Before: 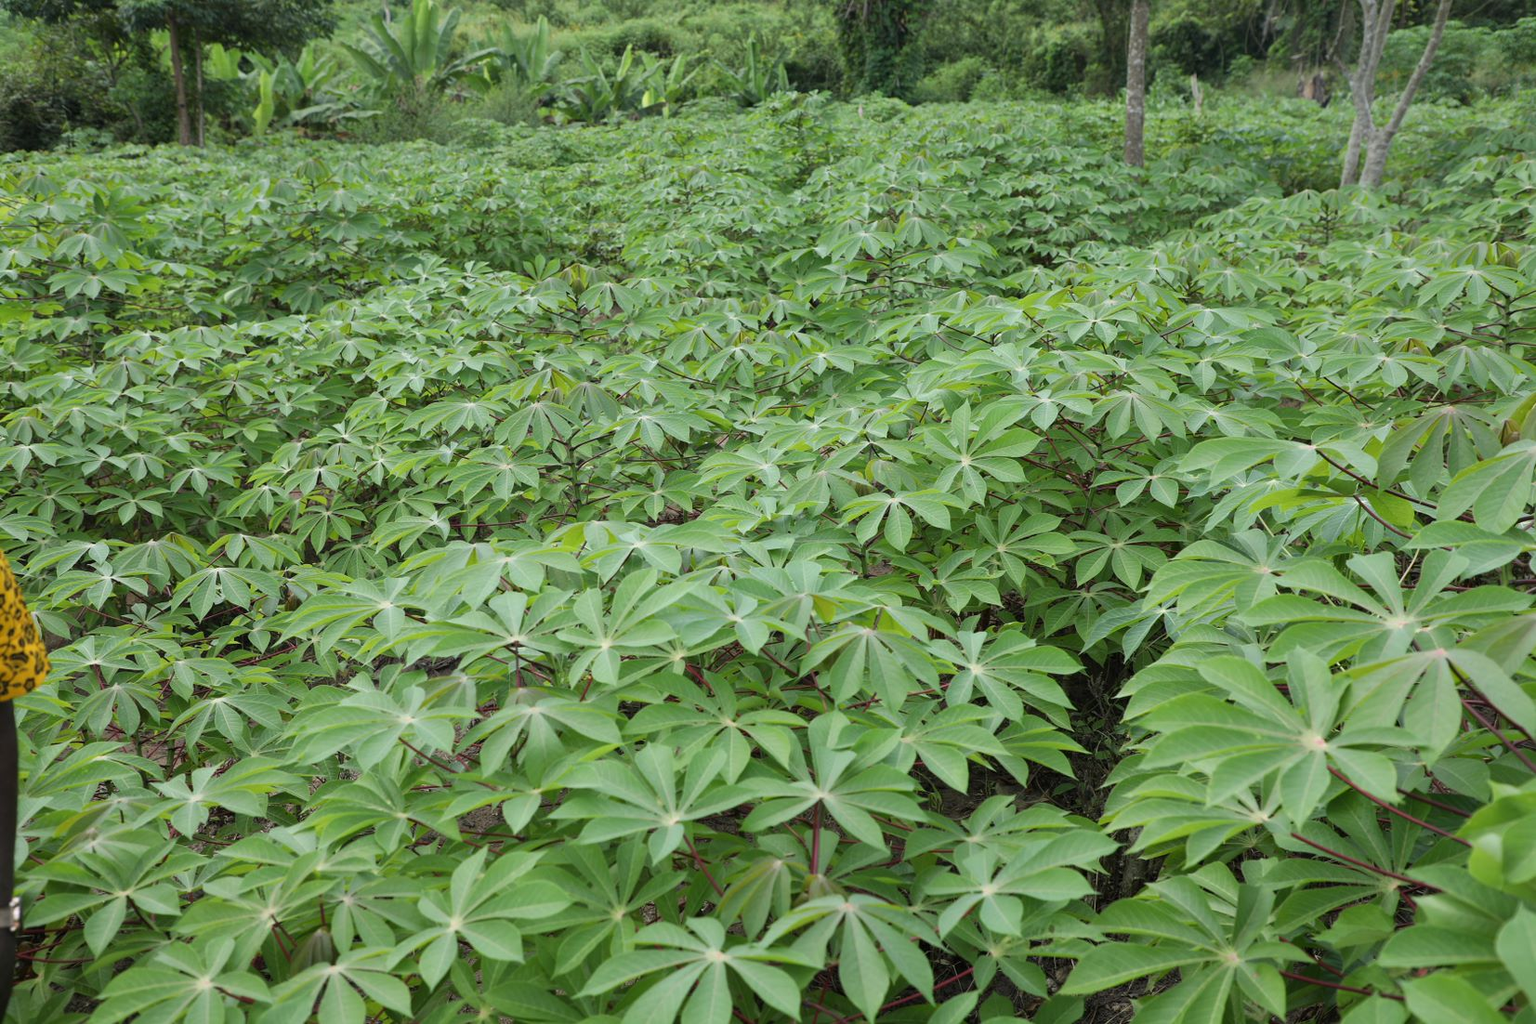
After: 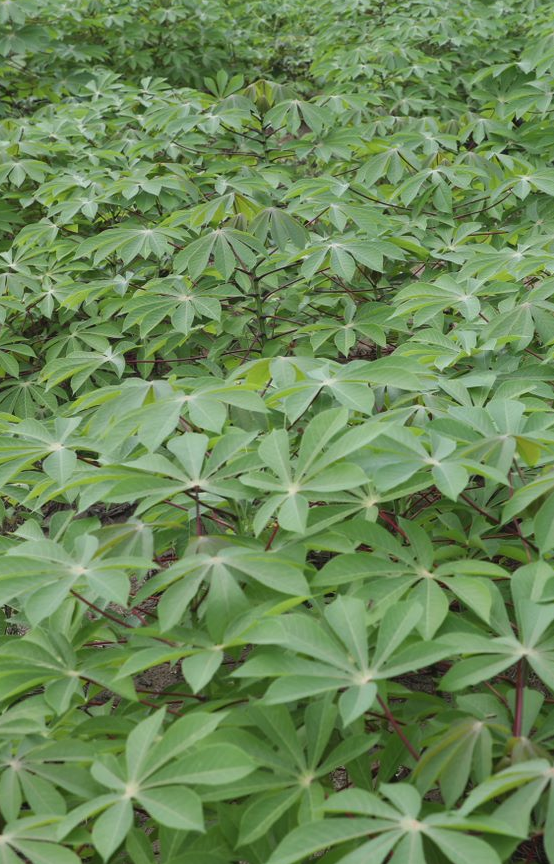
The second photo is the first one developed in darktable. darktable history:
contrast brightness saturation: contrast -0.08, brightness -0.04, saturation -0.11
crop and rotate: left 21.77%, top 18.528%, right 44.676%, bottom 2.997%
